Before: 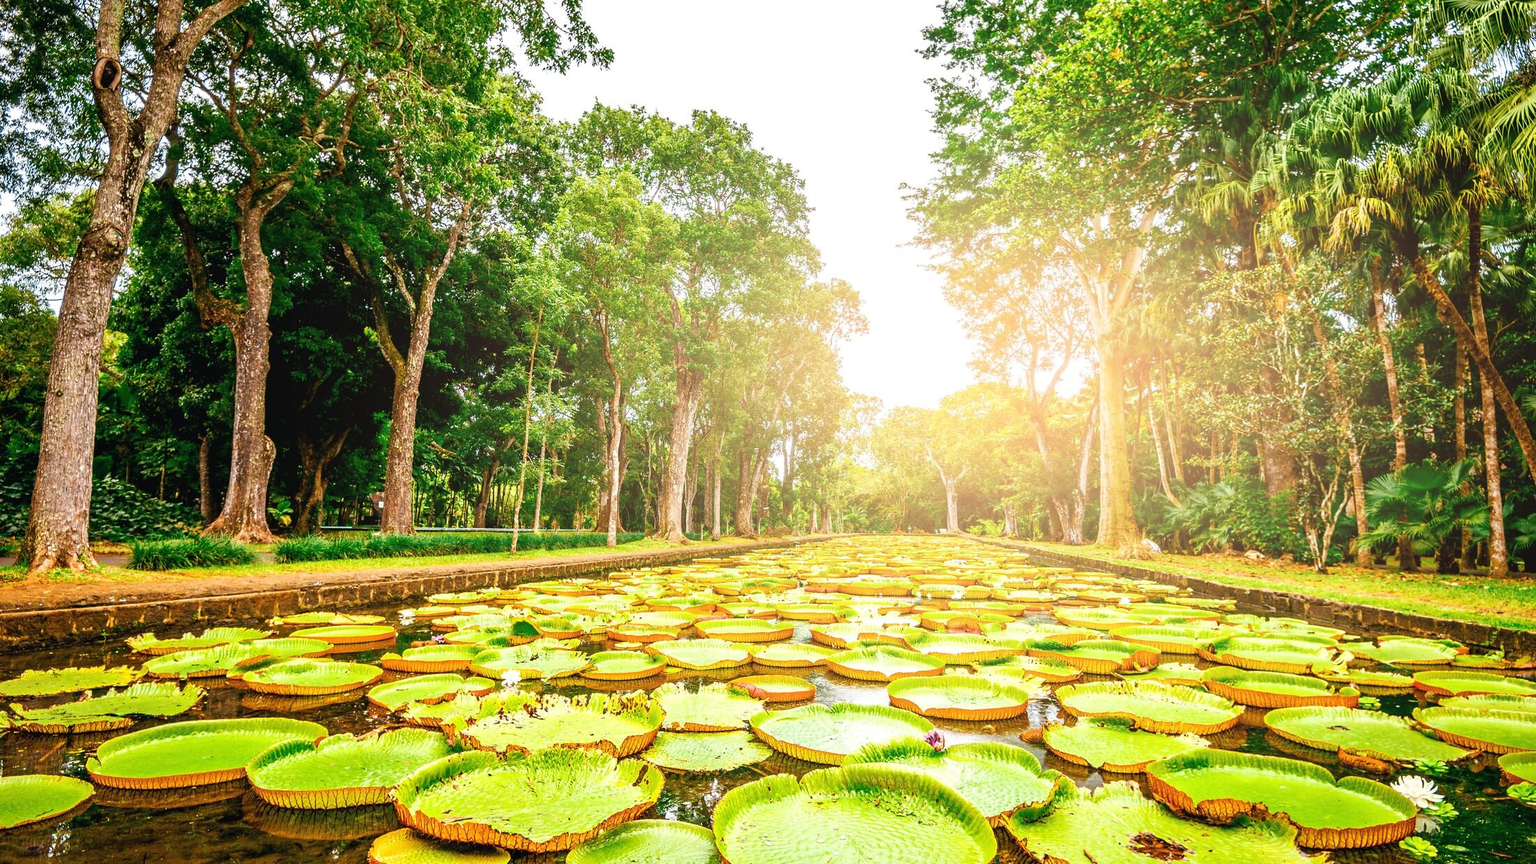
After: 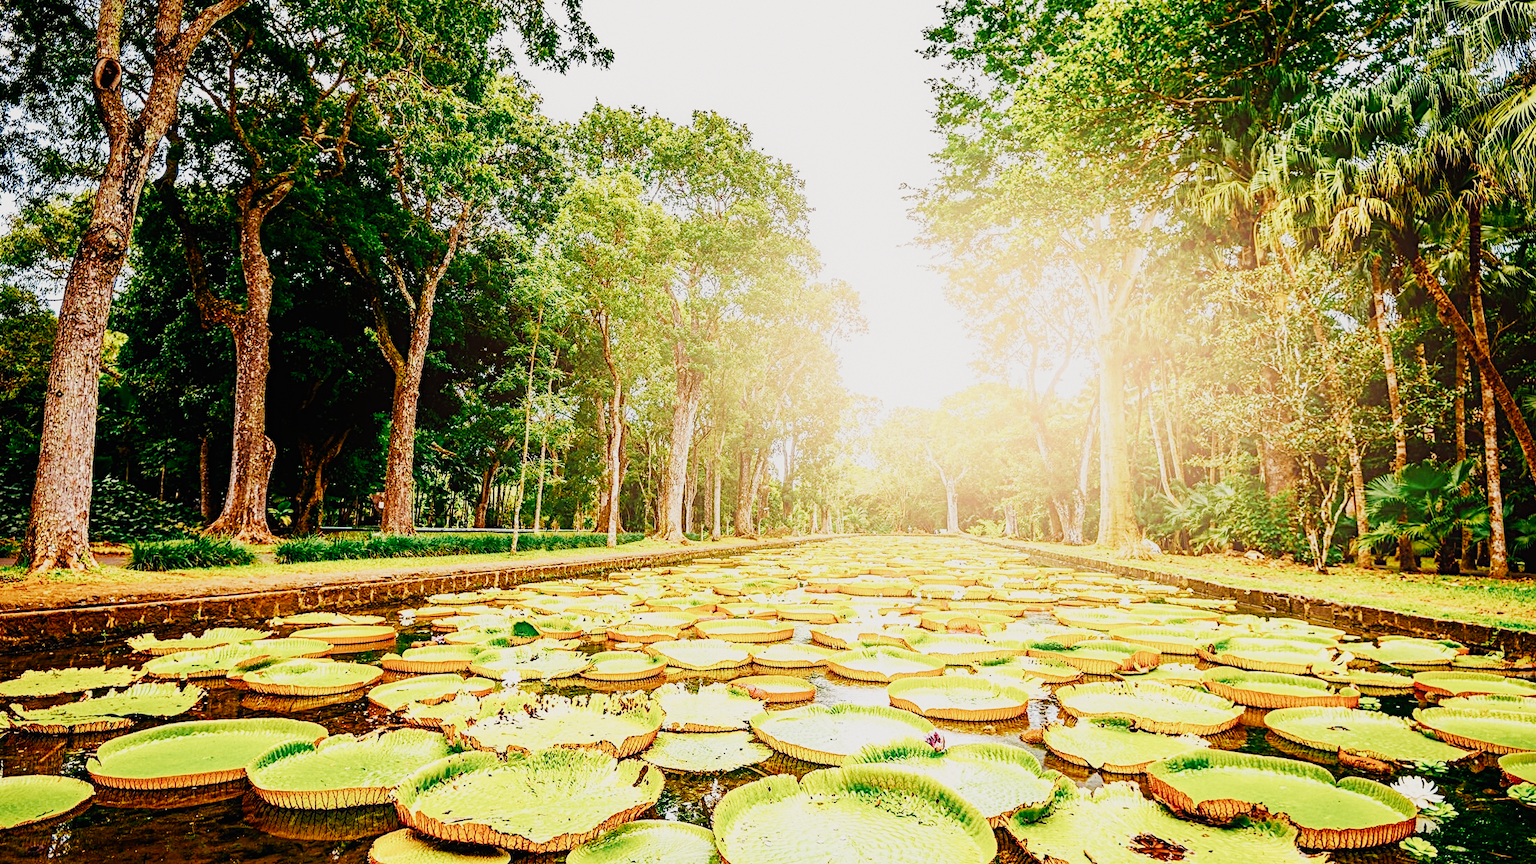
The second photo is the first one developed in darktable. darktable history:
contrast equalizer: y [[0.5, 0.486, 0.447, 0.446, 0.489, 0.5], [0.5 ×6], [0.5 ×6], [0 ×6], [0 ×6]]
color equalizer: saturation › orange 1.03, saturation › green 0.92, saturation › blue 1.05, hue › yellow -4.8, hue › green 2.4, brightness › red 0.96, brightness › orange 1.04, brightness › yellow 1.04, brightness › green 0.9, brightness › cyan 0.953, brightness › blue 0.92, brightness › lavender 0.98, brightness › magenta 0.98 | blend: blend mode normal, opacity 100%; mask: uniform (no mask)
diffuse or sharpen "_builtin_sharpen demosaicing | AA filter": edge sensitivity 1, 1st order anisotropy 100%, 2nd order anisotropy 100%, 3rd order anisotropy 100%, 4th order anisotropy 100%, 1st order speed -25%, 2nd order speed -25%, 3rd order speed -25%, 4th order speed -25%
diffuse or sharpen "_builtin_local contrast | fast": radius span 512, edge sensitivity 0.01, edge threshold 0.05, 3rd order anisotropy 500%, 3rd order speed -50%, central radius 512
diffuse or sharpen "_builtin_lens deblur | medium": iterations 16, radius span 10, edge sensitivity 3, edge threshold 1, 1st order anisotropy 100%, 3rd order anisotropy 100%, 1st order speed -25%, 2nd order speed 12.5%, 3rd order speed -50%, 4th order speed 25%
diffuse or sharpen "bloom 20%": radius span 32, 1st order speed 50%, 2nd order speed 50%, 3rd order speed 50%, 4th order speed 50% | blend: blend mode normal, opacity 20%; mask: uniform (no mask)
grain "film": coarseness 0.09 ISO, strength 10%
rgb primaries "creative|lucid": red purity 1.05, green hue 0.035, green purity 1.05, blue hue -0.052, blue purity 1.1
sigmoid: contrast 1.7, skew -0.2, preserve hue 0%, red attenuation 0.1, red rotation 0.035, green attenuation 0.1, green rotation -0.017, blue attenuation 0.15, blue rotation -0.052, base primaries Rec2020
color balance rgb "creative|lucid": shadows lift › chroma 1%, shadows lift › hue 28.8°, power › hue 60°, highlights gain › chroma 1%, highlights gain › hue 60°, global offset › luminance 0.25%, perceptual saturation grading › highlights -20%, perceptual saturation grading › shadows 20%, perceptual brilliance grading › highlights 10%, perceptual brilliance grading › shadows -5%, global vibrance 19.67%
